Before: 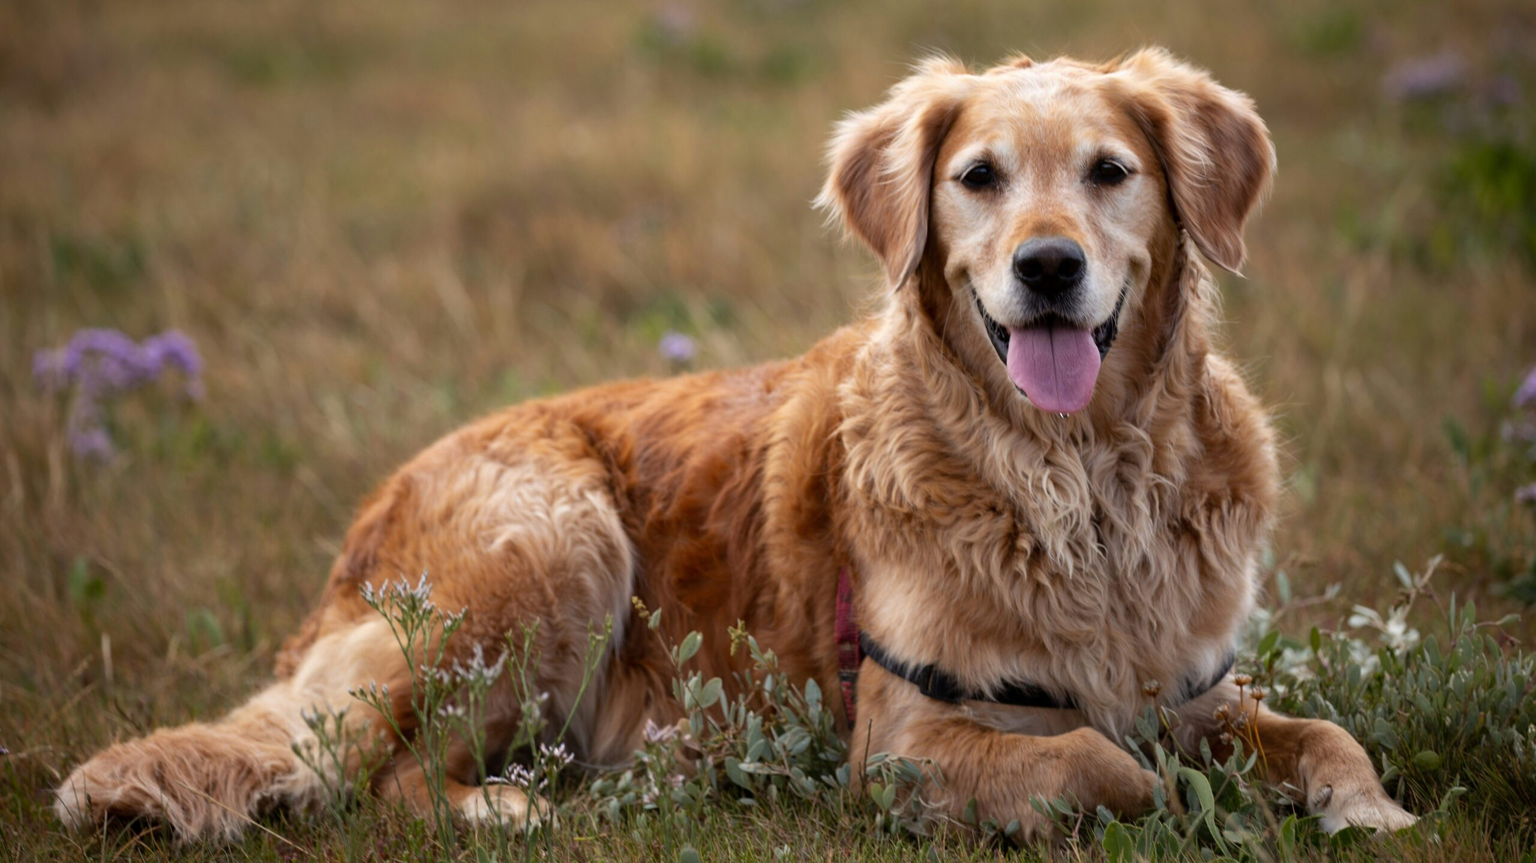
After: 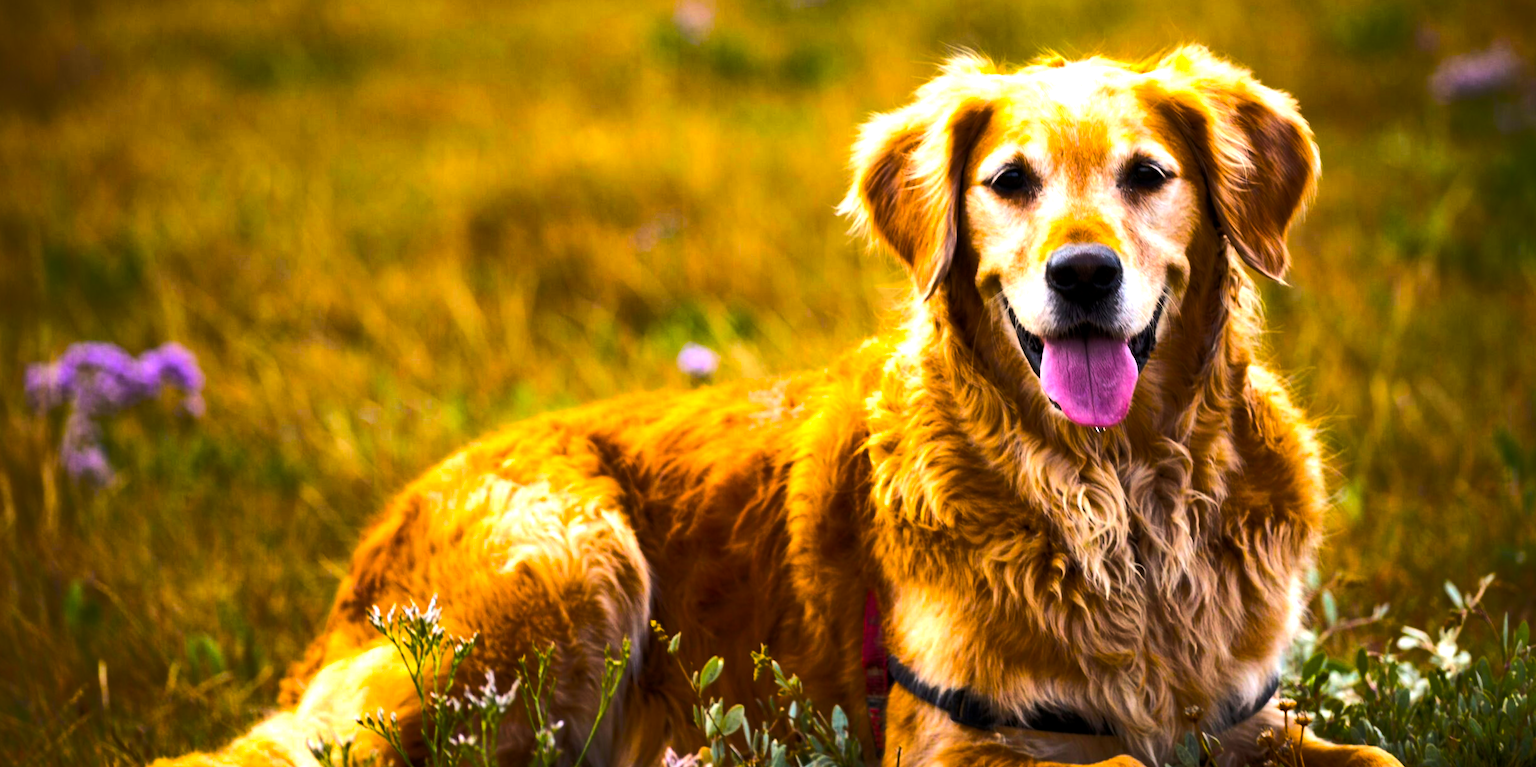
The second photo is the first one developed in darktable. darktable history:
crop and rotate: angle 0.2°, left 0.275%, right 3.127%, bottom 14.18%
exposure: black level correction 0.001, exposure 1.116 EV, compensate highlight preservation false
color balance rgb: linear chroma grading › global chroma 40.15%, perceptual saturation grading › global saturation 60.58%, perceptual saturation grading › highlights 20.44%, perceptual saturation grading › shadows -50.36%, perceptual brilliance grading › highlights 2.19%, perceptual brilliance grading › mid-tones -50.36%, perceptual brilliance grading › shadows -50.36%
